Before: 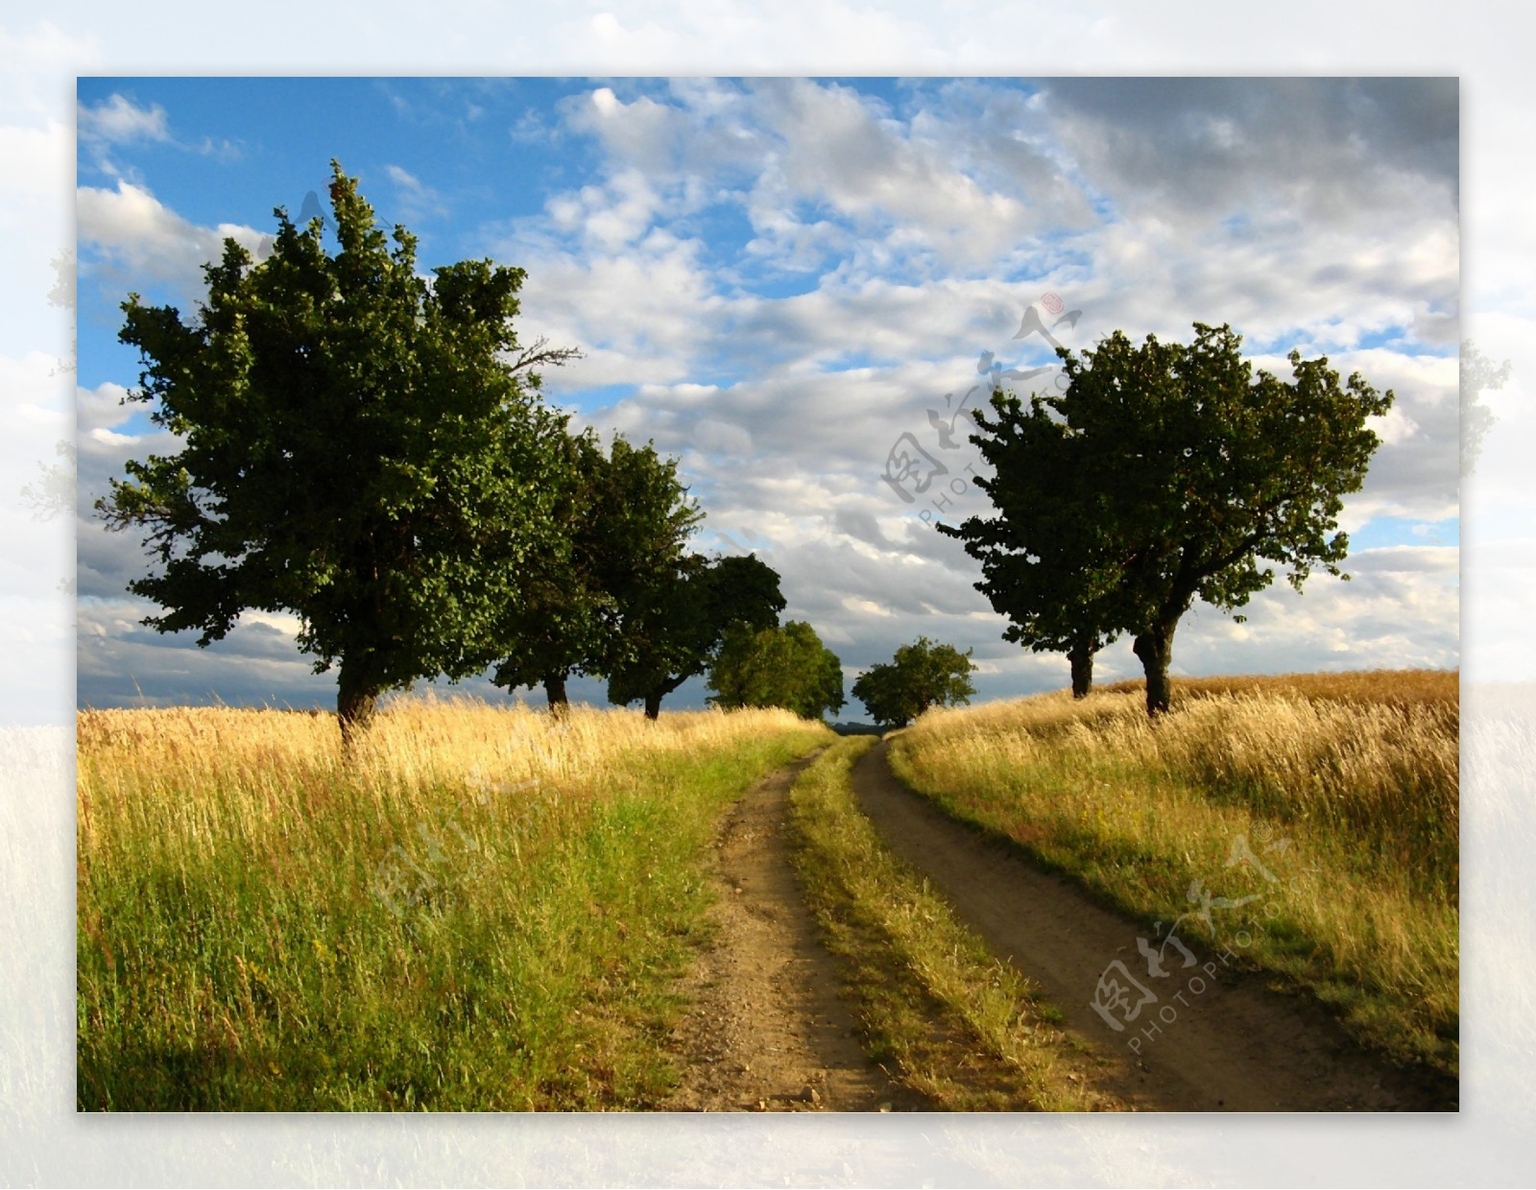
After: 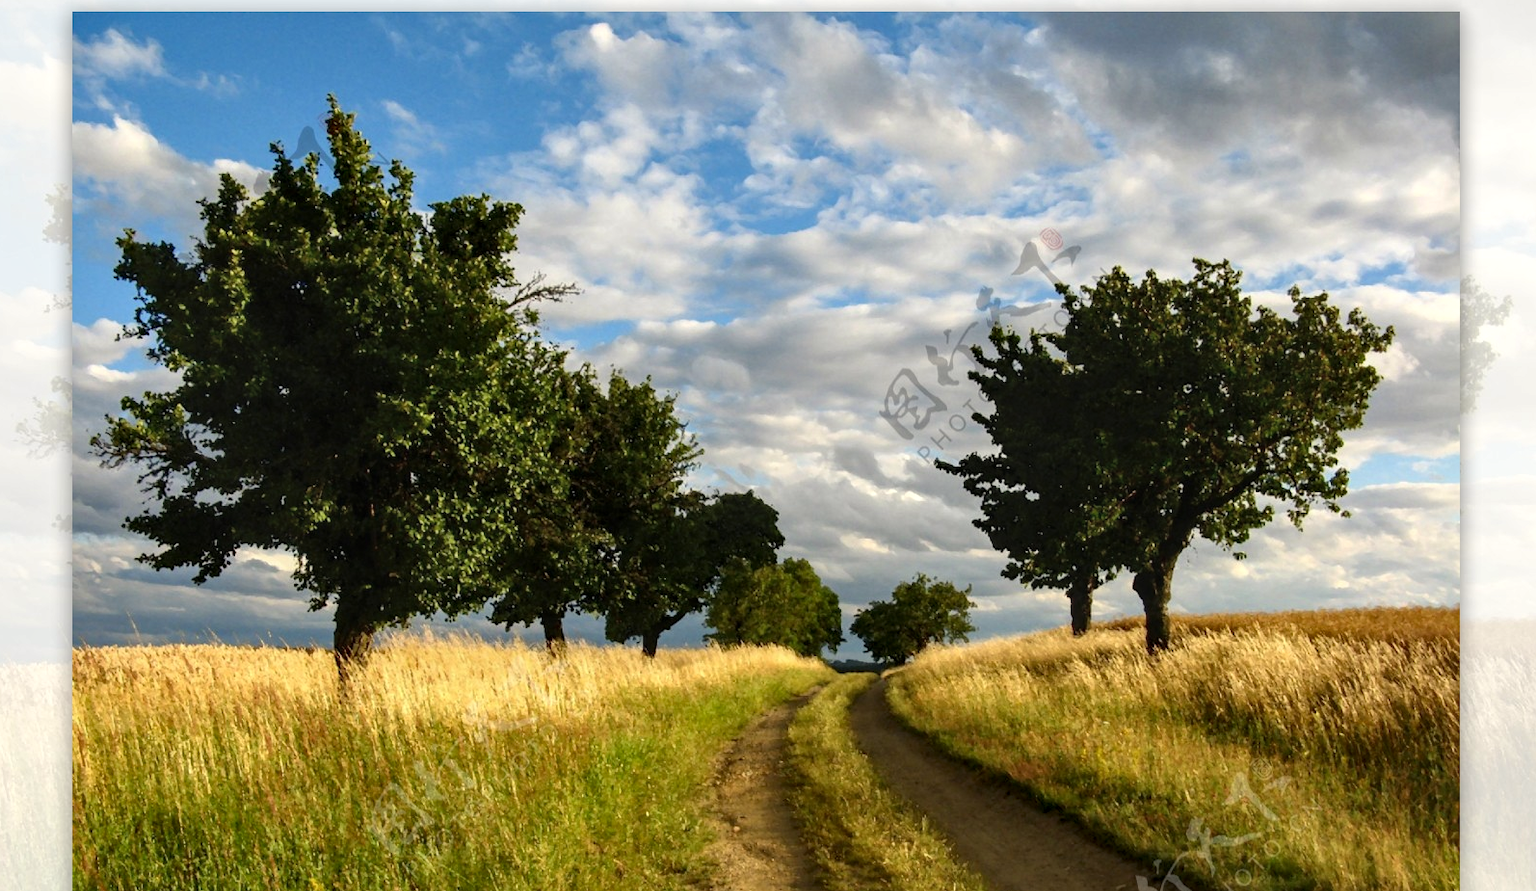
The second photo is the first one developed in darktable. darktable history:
crop: left 0.375%, top 5.509%, bottom 19.814%
local contrast: detail 130%
color correction: highlights b* 2.95
